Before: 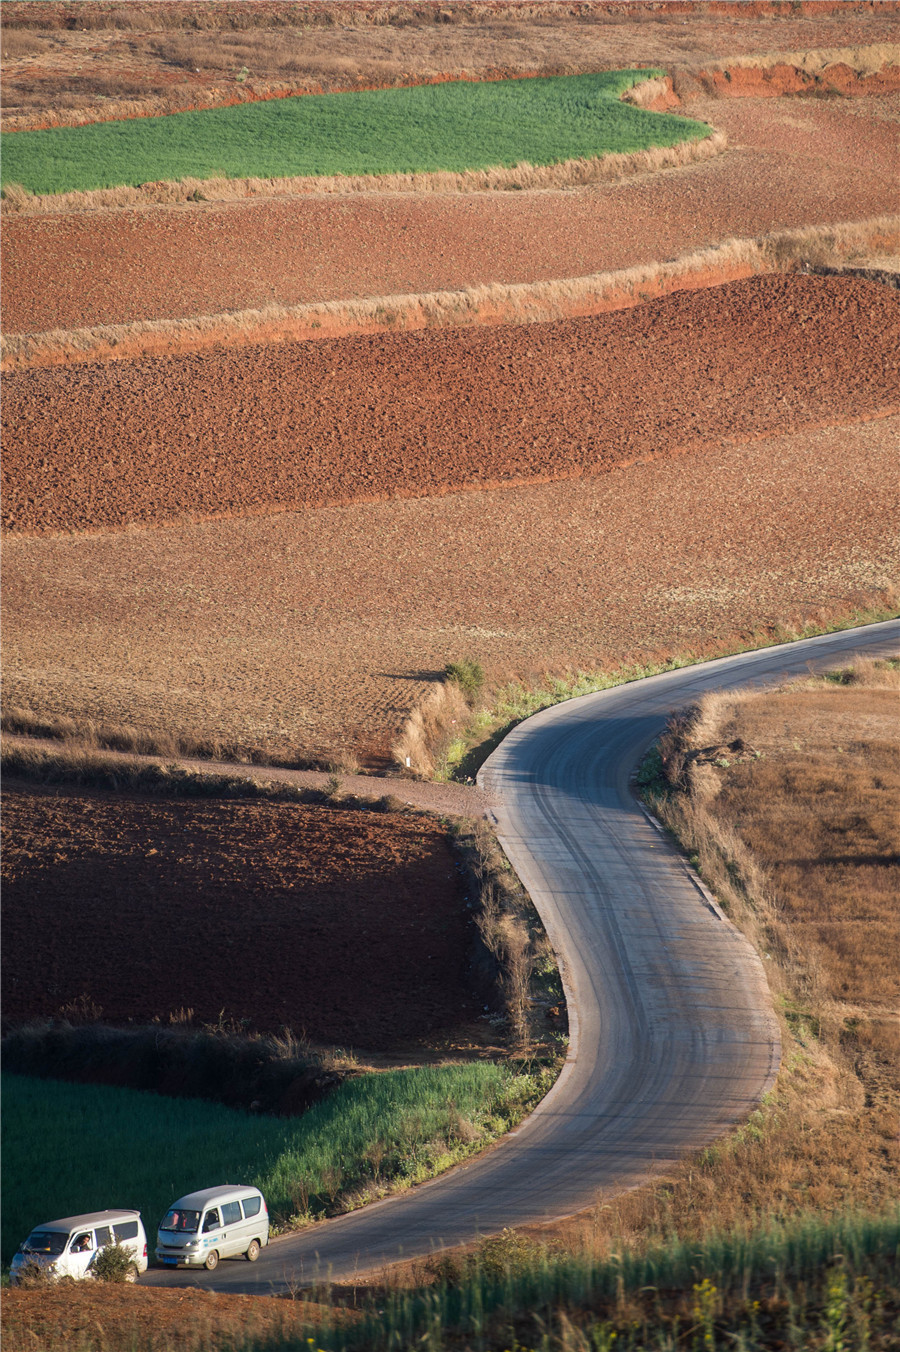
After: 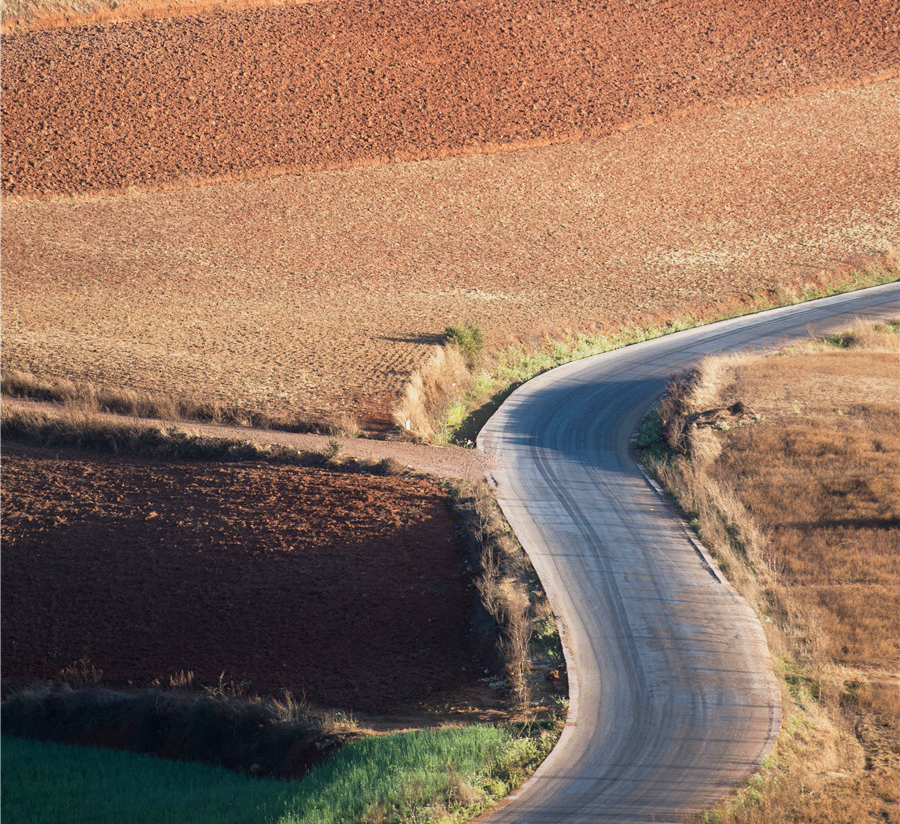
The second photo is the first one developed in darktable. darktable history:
crop and rotate: top 24.991%, bottom 14.01%
base curve: curves: ch0 [(0, 0) (0.088, 0.125) (0.176, 0.251) (0.354, 0.501) (0.613, 0.749) (1, 0.877)], preserve colors none
